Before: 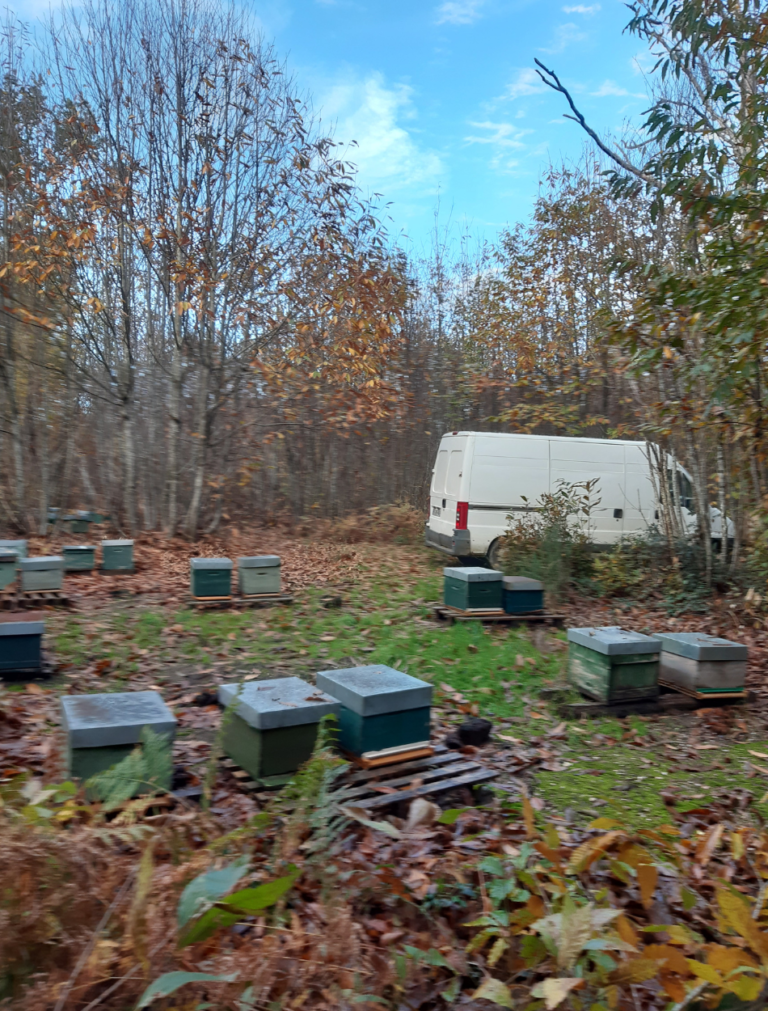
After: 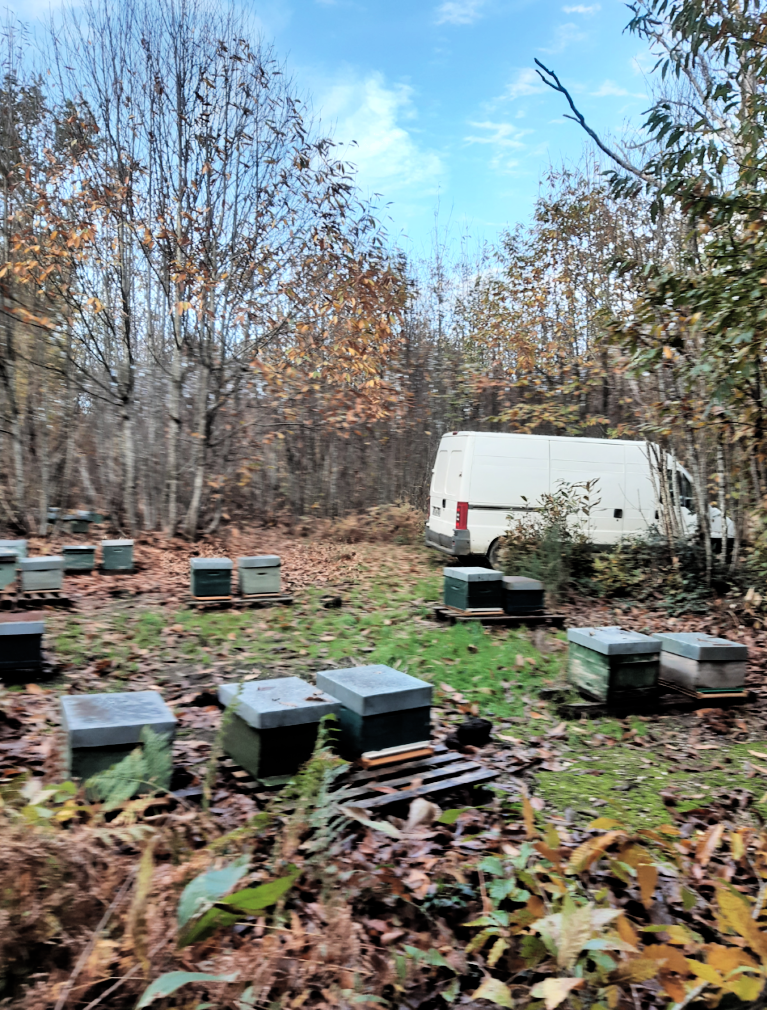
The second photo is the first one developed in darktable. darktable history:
levels: mode automatic, black 0.023%, white 99.97%, levels [0.062, 0.494, 0.925]
shadows and highlights: soften with gaussian
color balance: lift [1.01, 1, 1, 1], gamma [1.097, 1, 1, 1], gain [0.85, 1, 1, 1]
filmic rgb: black relative exposure -3.21 EV, white relative exposure 7.02 EV, hardness 1.46, contrast 1.35
crop and rotate: left 0.126%
